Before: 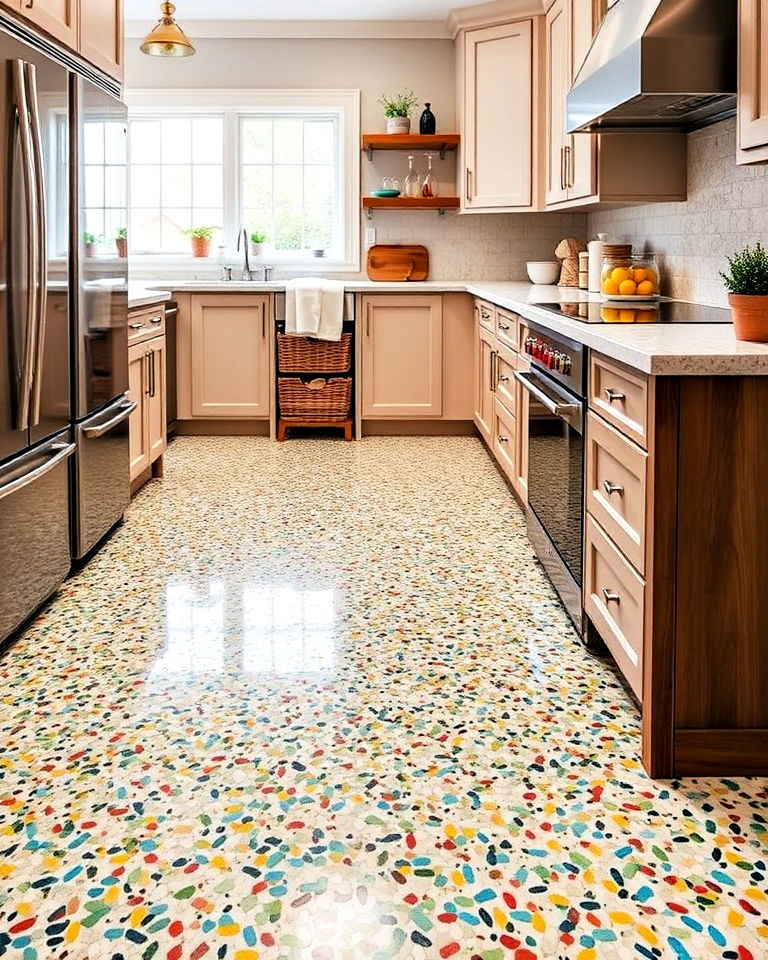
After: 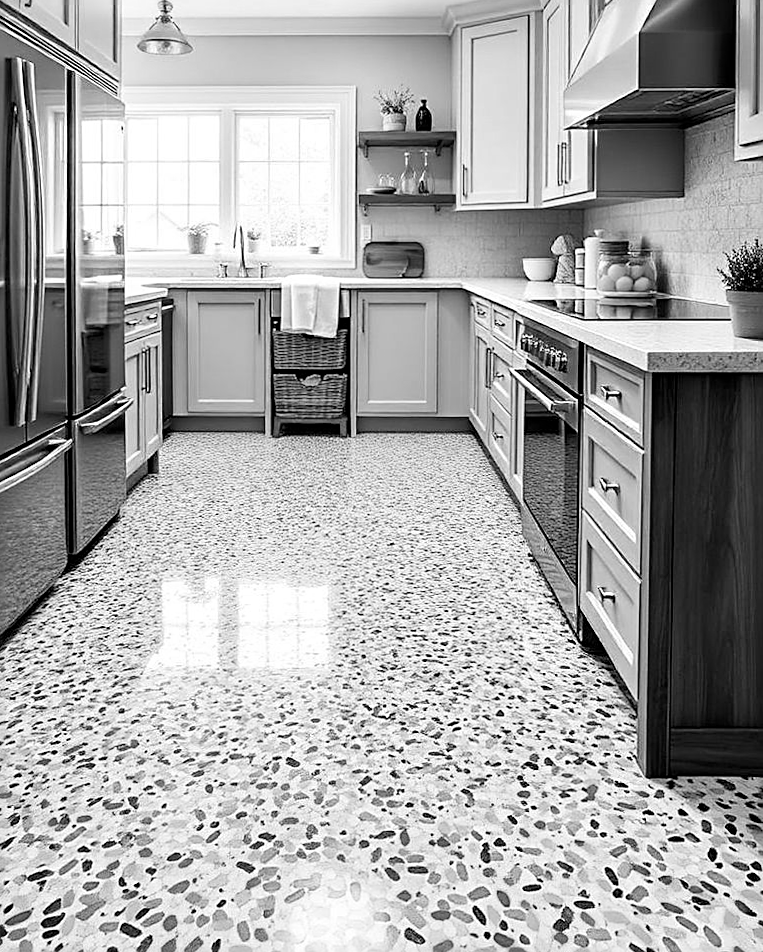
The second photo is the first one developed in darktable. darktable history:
contrast brightness saturation: contrast 0.05
color balance rgb: perceptual saturation grading › global saturation 35%, perceptual saturation grading › highlights -30%, perceptual saturation grading › shadows 35%, perceptual brilliance grading › global brilliance 3%, perceptual brilliance grading › highlights -3%, perceptual brilliance grading › shadows 3%
sharpen: on, module defaults
rotate and perspective: rotation 0.192°, lens shift (horizontal) -0.015, crop left 0.005, crop right 0.996, crop top 0.006, crop bottom 0.99
monochrome: on, module defaults
